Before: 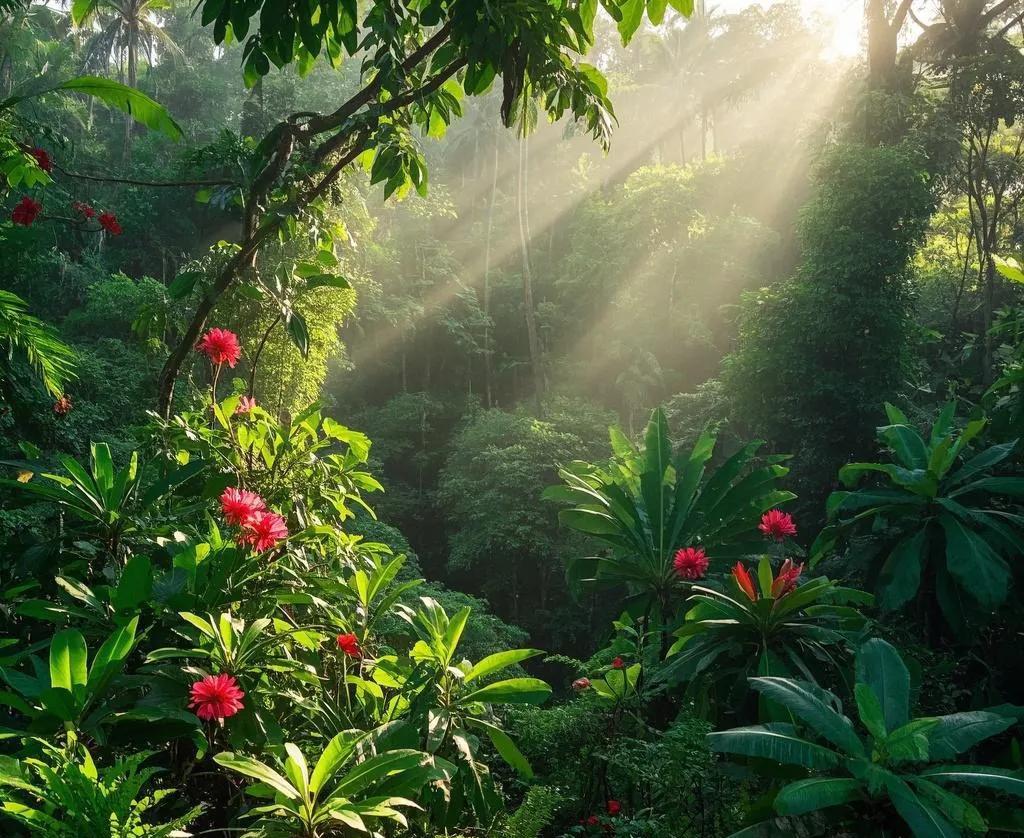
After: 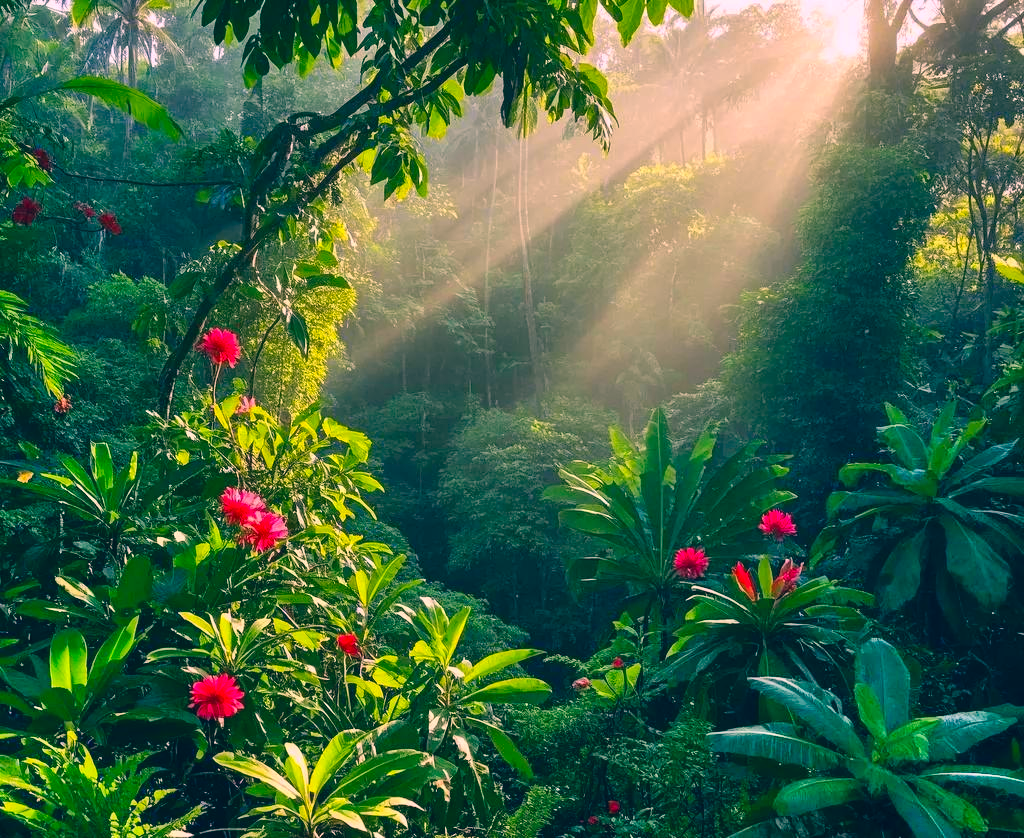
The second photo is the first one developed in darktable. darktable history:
shadows and highlights: shadows 52.71, soften with gaussian
color correction: highlights a* 16.41, highlights b* 0.183, shadows a* -14.63, shadows b* -14.38, saturation 1.47
